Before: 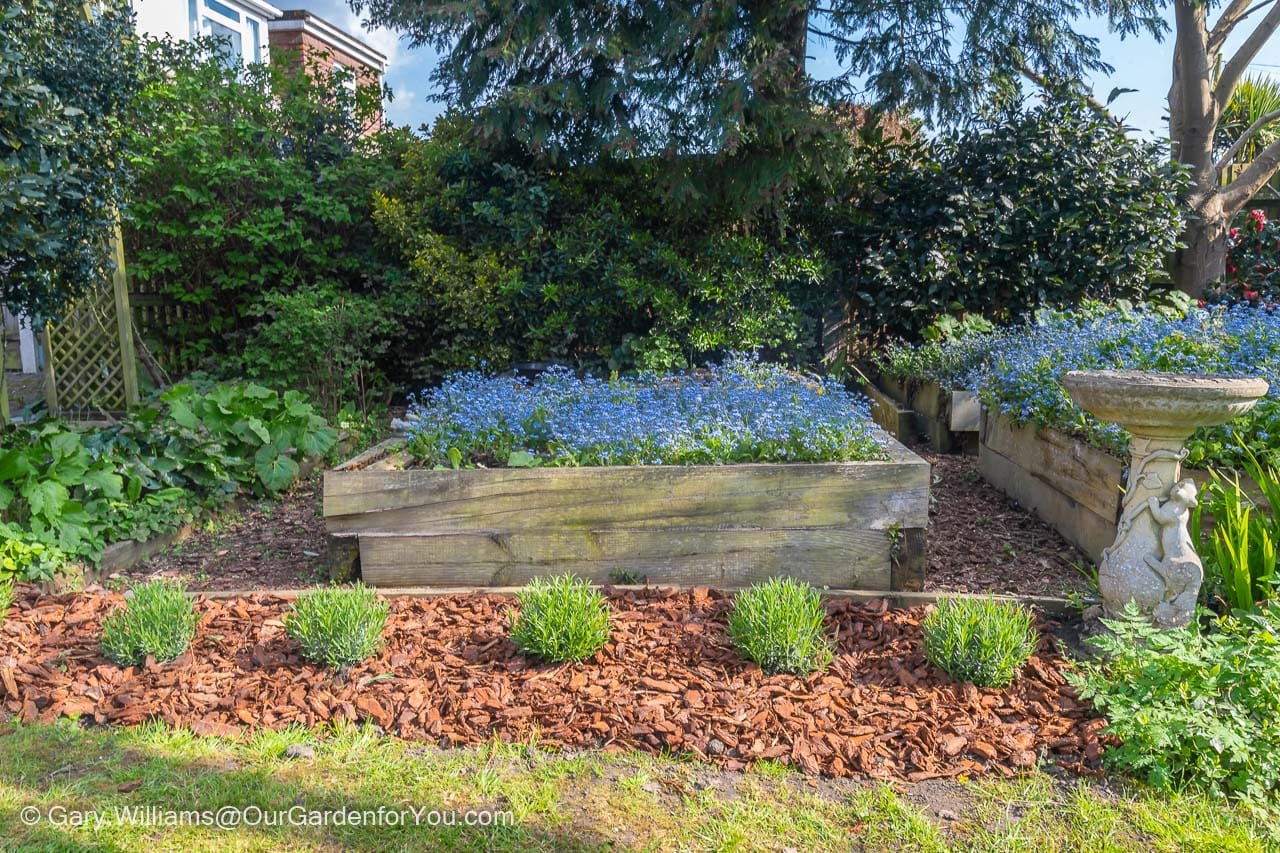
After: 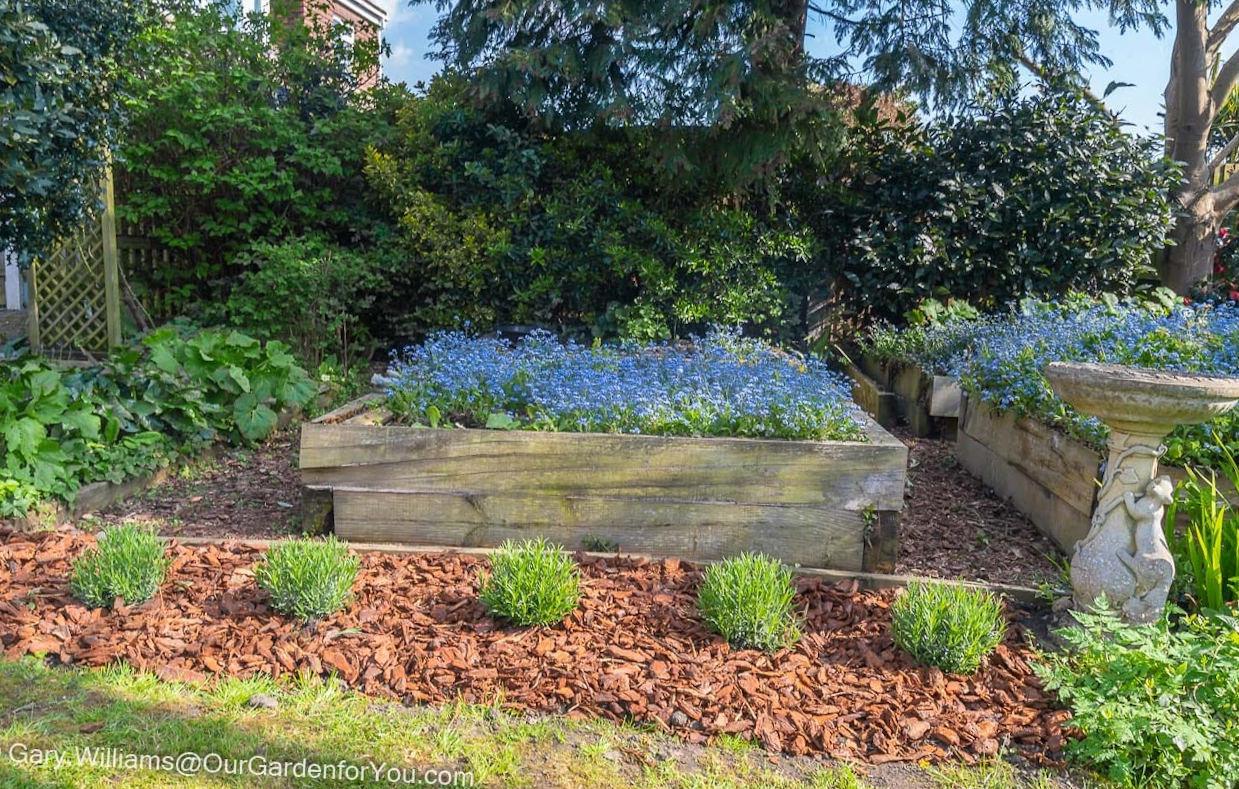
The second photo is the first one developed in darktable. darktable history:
rotate and perspective: rotation 3°, crop left 0.031, crop right 0.969, crop top 0.07, crop bottom 0.93
